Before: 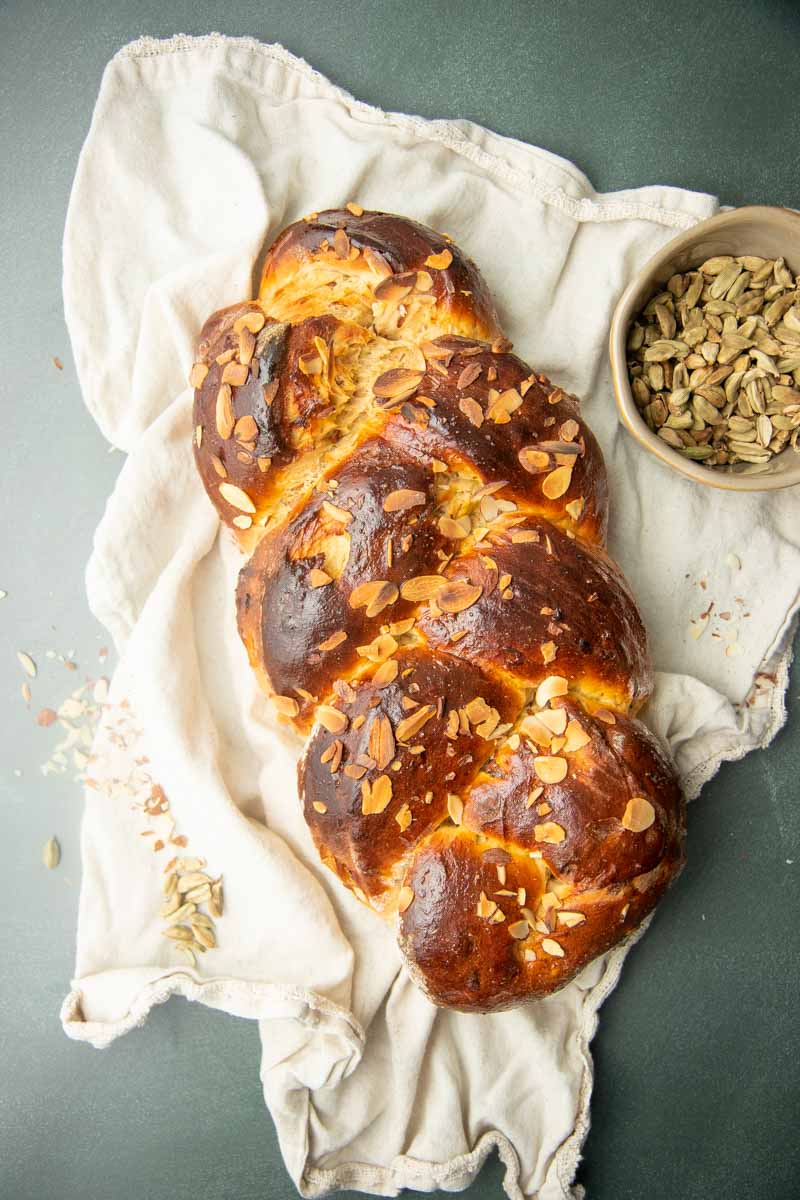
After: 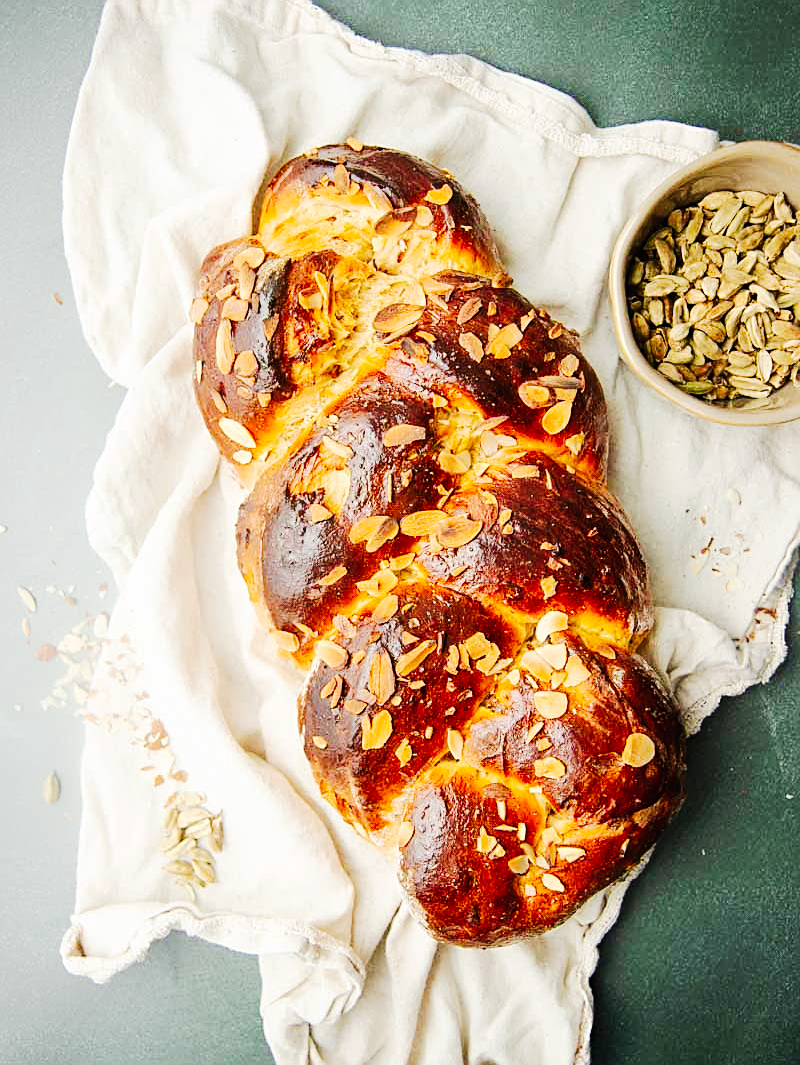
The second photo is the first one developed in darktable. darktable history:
tone curve: curves: ch0 [(0, 0) (0.003, 0.017) (0.011, 0.017) (0.025, 0.017) (0.044, 0.019) (0.069, 0.03) (0.1, 0.046) (0.136, 0.066) (0.177, 0.104) (0.224, 0.151) (0.277, 0.231) (0.335, 0.321) (0.399, 0.454) (0.468, 0.567) (0.543, 0.674) (0.623, 0.763) (0.709, 0.82) (0.801, 0.872) (0.898, 0.934) (1, 1)], preserve colors none
sharpen: on, module defaults
crop and rotate: top 5.472%, bottom 5.745%
tone equalizer: edges refinement/feathering 500, mask exposure compensation -1.57 EV, preserve details no
